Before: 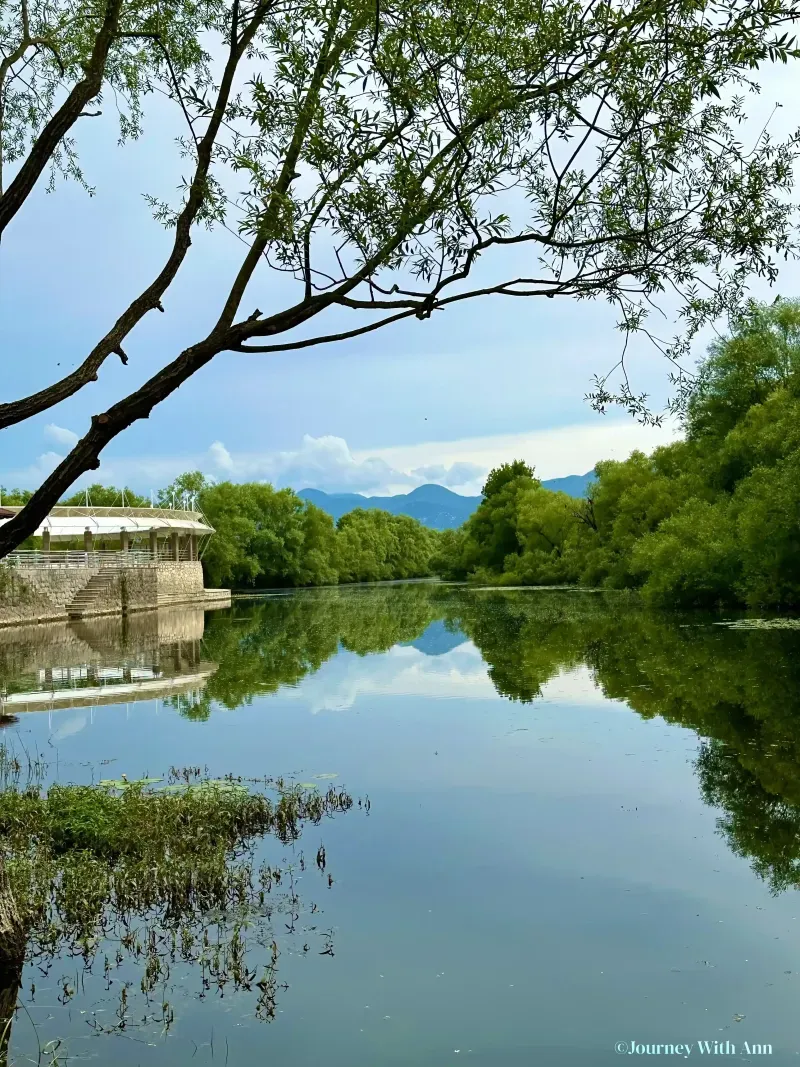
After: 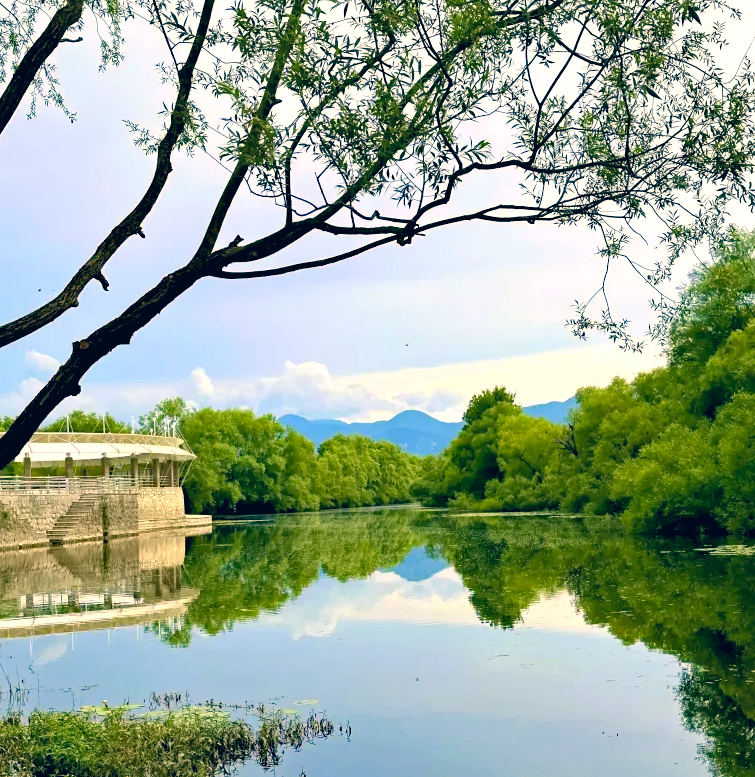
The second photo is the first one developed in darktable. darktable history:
color correction: highlights a* 10.36, highlights b* 13.87, shadows a* -10, shadows b* -14.94
haze removal: compatibility mode true, adaptive false
levels: black 0.047%, levels [0.044, 0.416, 0.908]
crop: left 2.419%, top 6.995%, right 3.166%, bottom 20.145%
